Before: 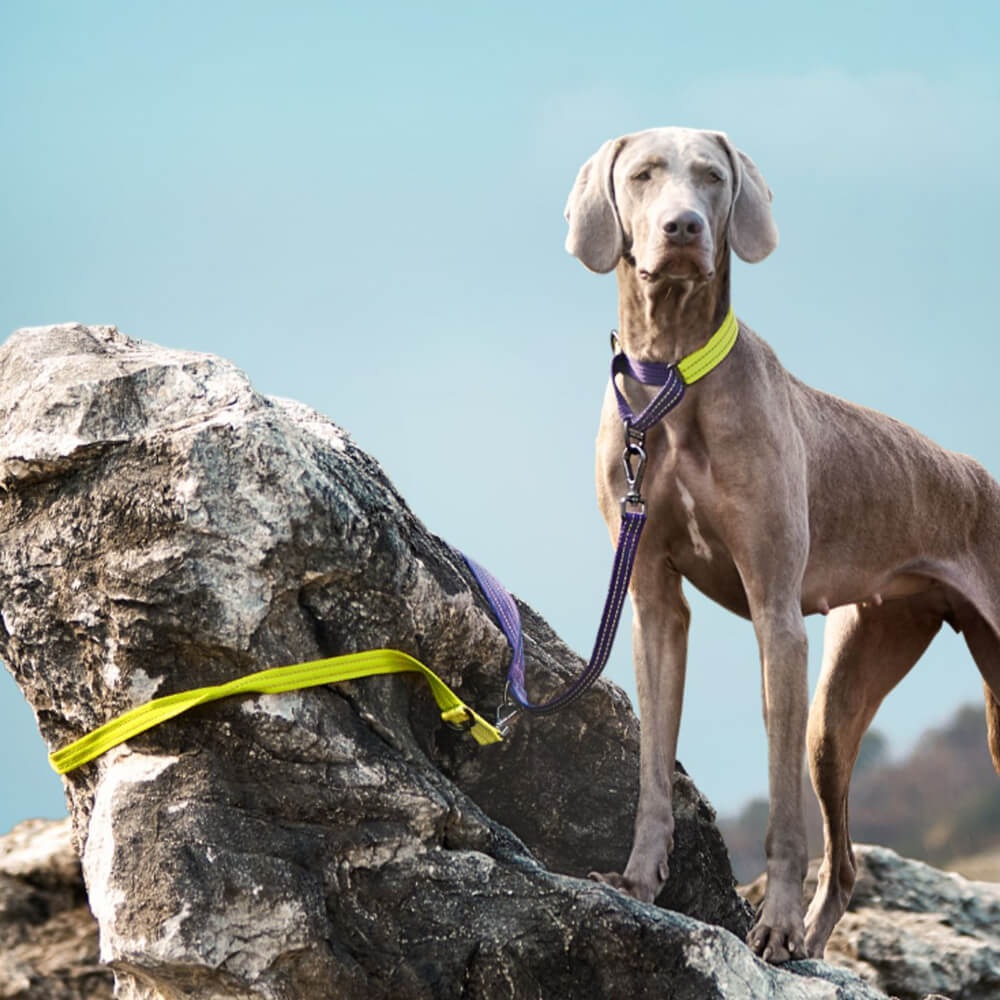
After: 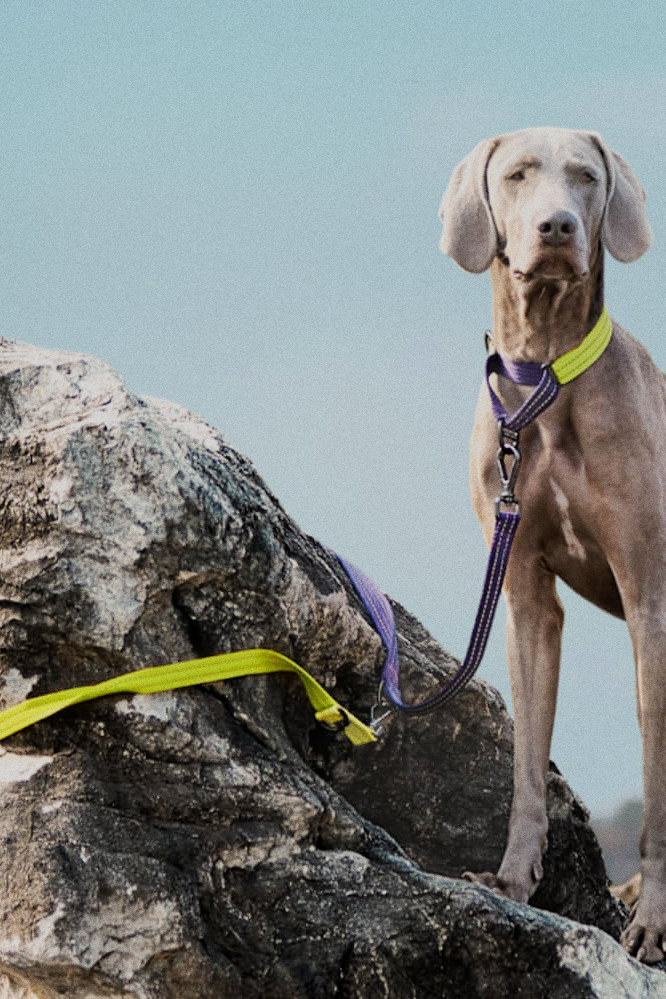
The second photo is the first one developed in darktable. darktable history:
crop and rotate: left 12.648%, right 20.685%
filmic rgb: black relative exposure -7.65 EV, white relative exposure 4.56 EV, hardness 3.61
grain: coarseness 0.09 ISO
